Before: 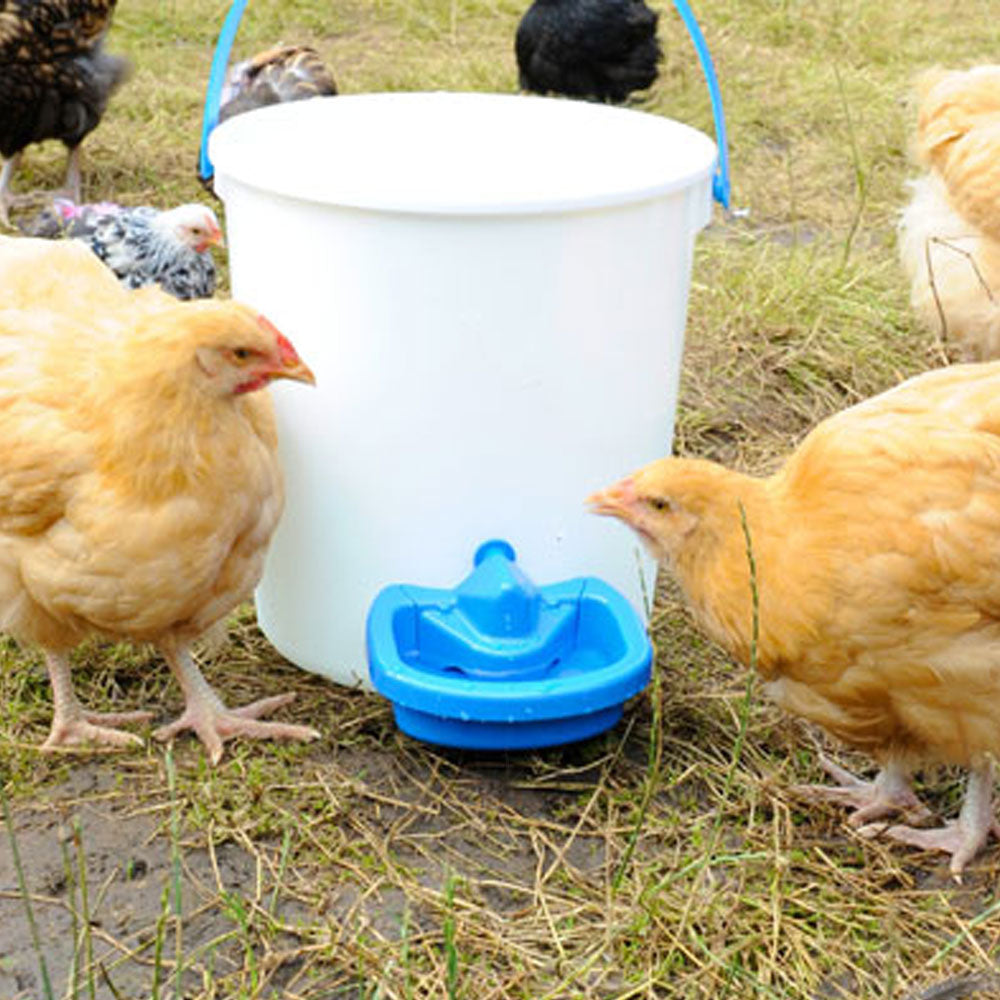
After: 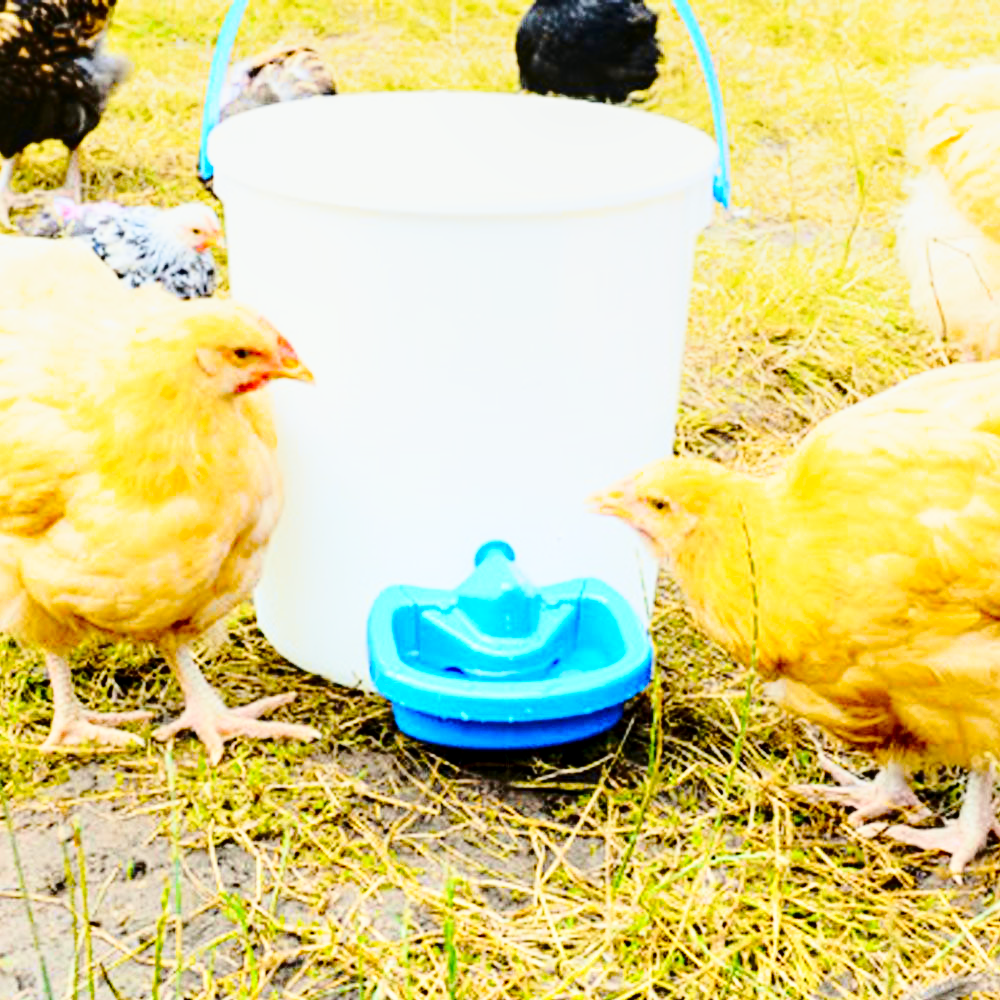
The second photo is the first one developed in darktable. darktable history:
base curve: curves: ch0 [(0, 0) (0.028, 0.03) (0.121, 0.232) (0.46, 0.748) (0.859, 0.968) (1, 1)], preserve colors none
local contrast: highlights 91%, shadows 79%
tone curve: curves: ch0 [(0.003, 0.023) (0.071, 0.052) (0.236, 0.197) (0.466, 0.557) (0.644, 0.748) (0.803, 0.88) (0.994, 0.968)]; ch1 [(0, 0) (0.262, 0.227) (0.417, 0.386) (0.469, 0.467) (0.502, 0.498) (0.528, 0.53) (0.573, 0.57) (0.605, 0.621) (0.644, 0.671) (0.686, 0.728) (0.994, 0.987)]; ch2 [(0, 0) (0.262, 0.188) (0.385, 0.353) (0.427, 0.424) (0.495, 0.493) (0.515, 0.534) (0.547, 0.556) (0.589, 0.613) (0.644, 0.748) (1, 1)], color space Lab, independent channels, preserve colors none
